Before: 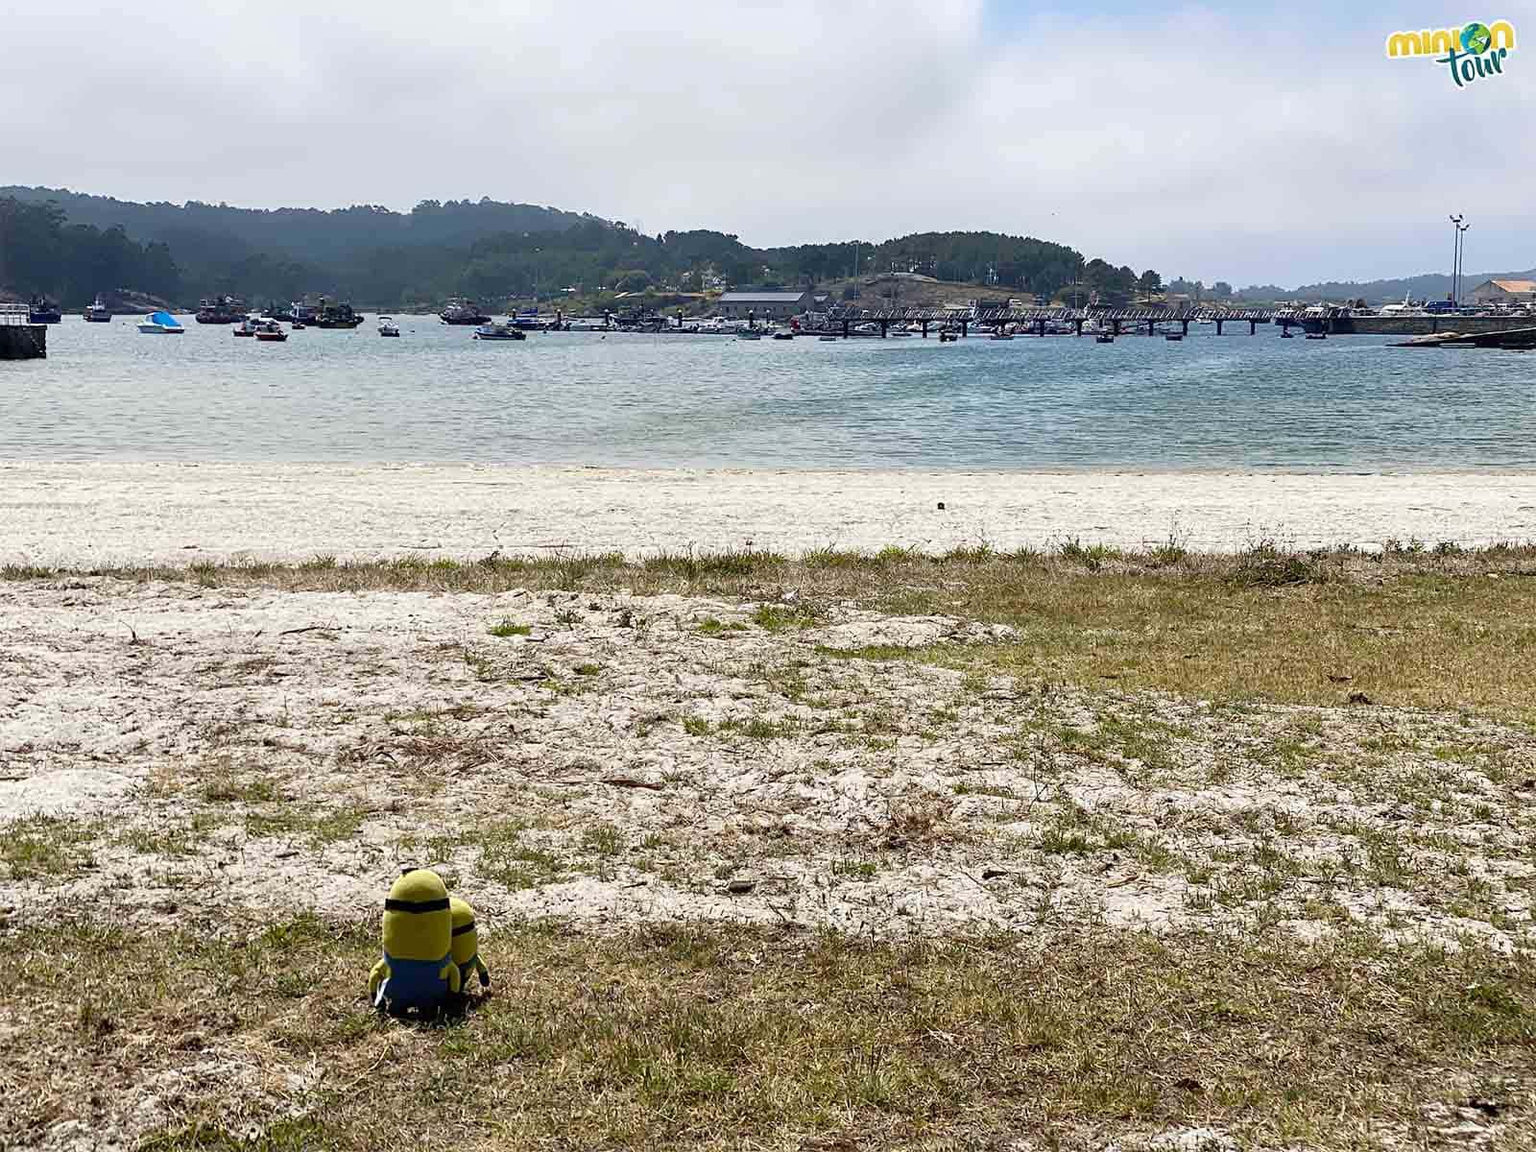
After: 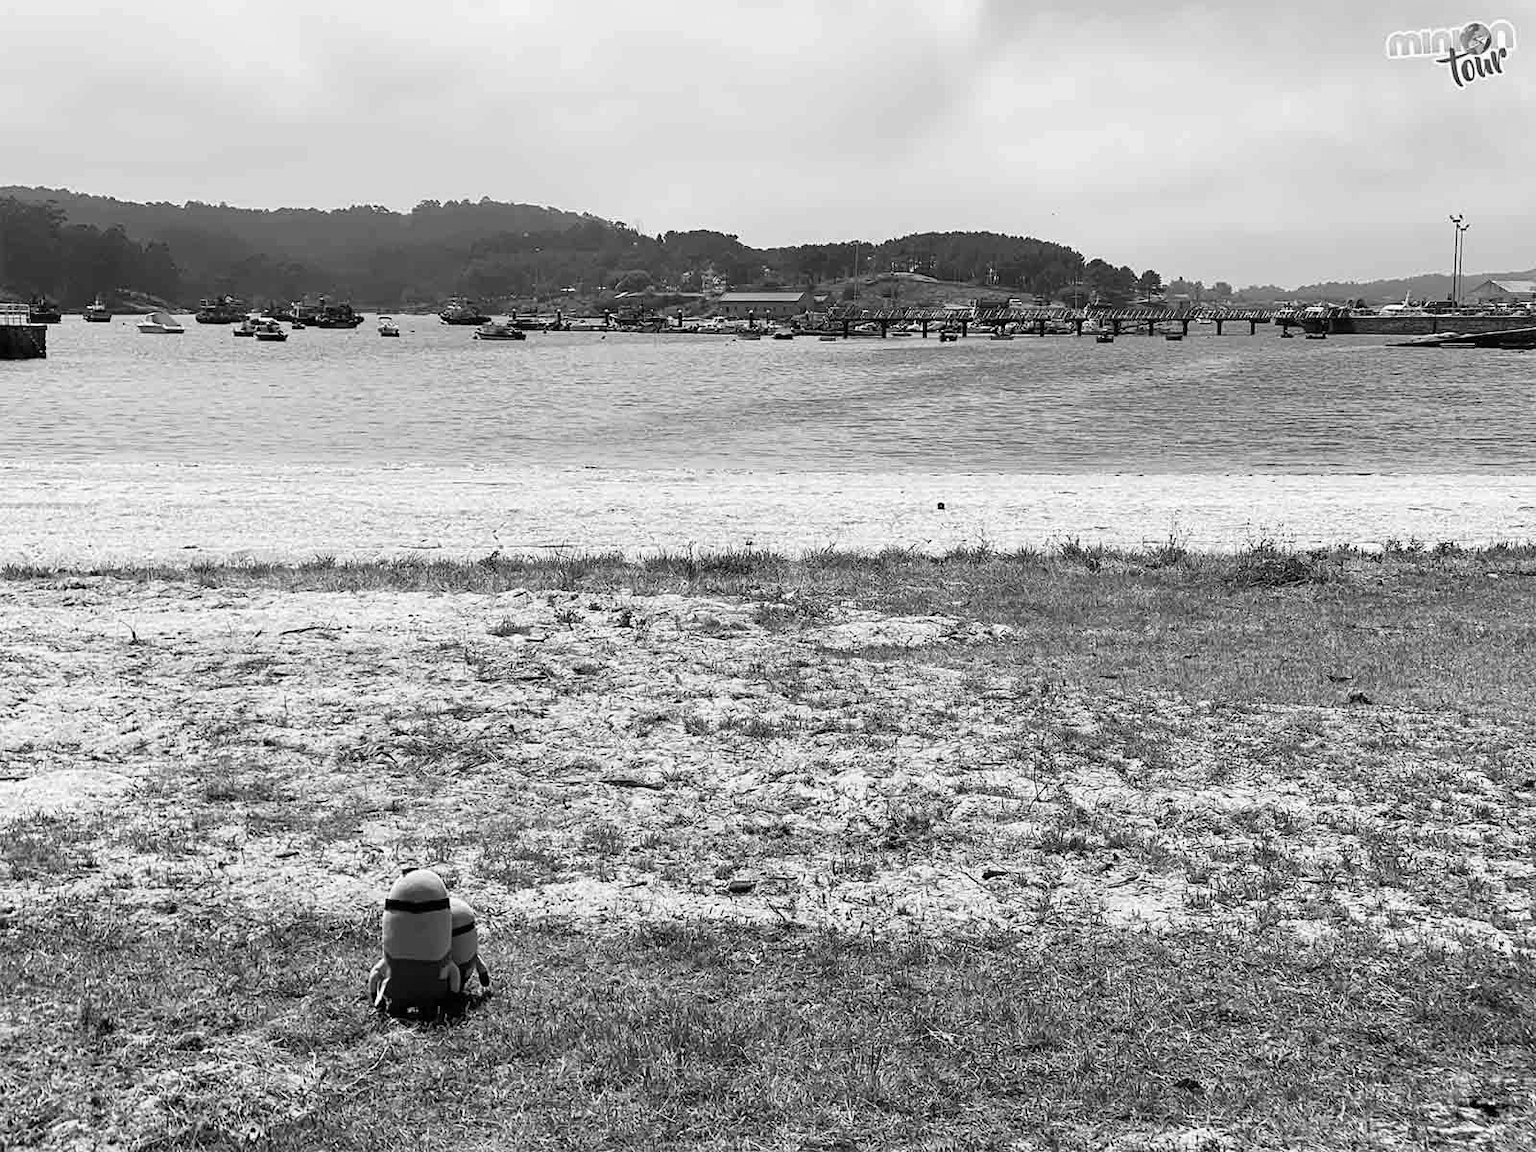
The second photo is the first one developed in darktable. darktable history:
monochrome: a -3.63, b -0.465
